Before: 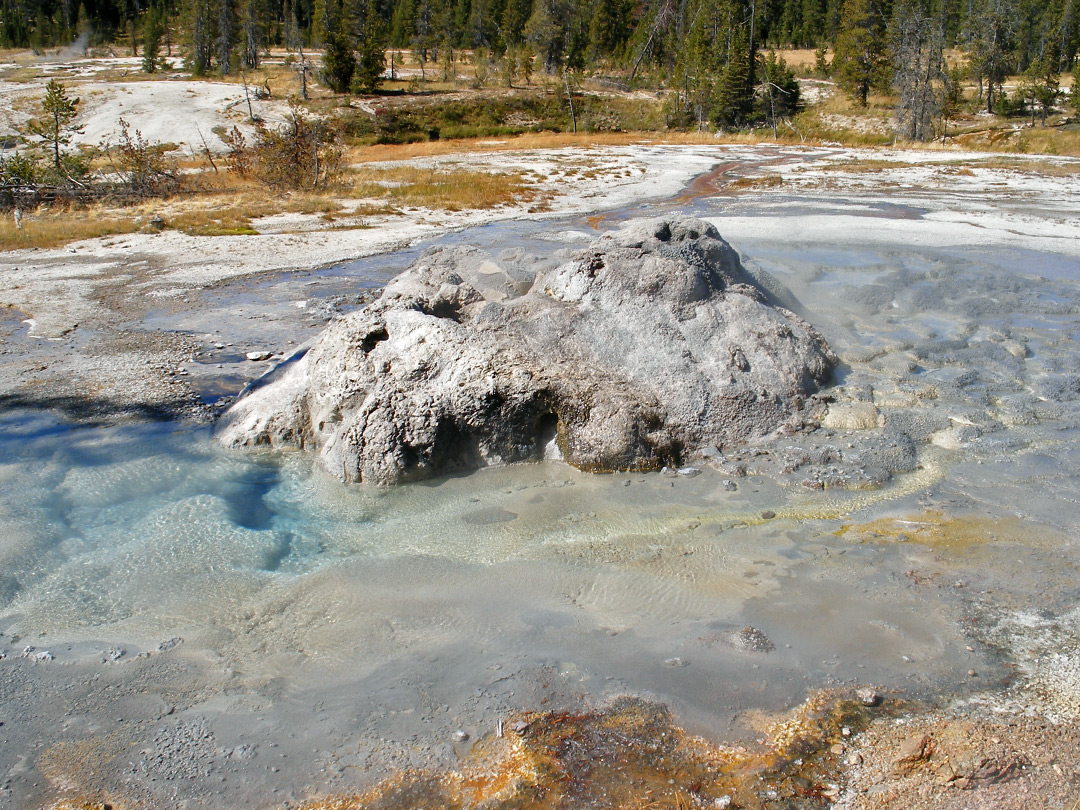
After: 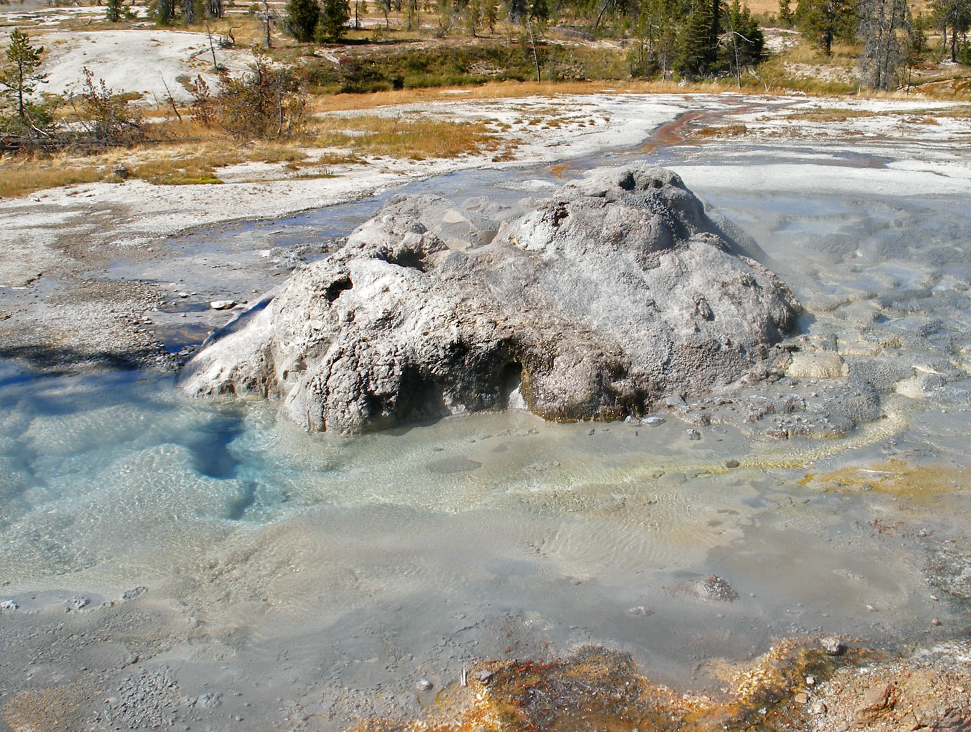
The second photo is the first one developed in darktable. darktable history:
crop: left 3.419%, top 6.406%, right 6.621%, bottom 3.203%
